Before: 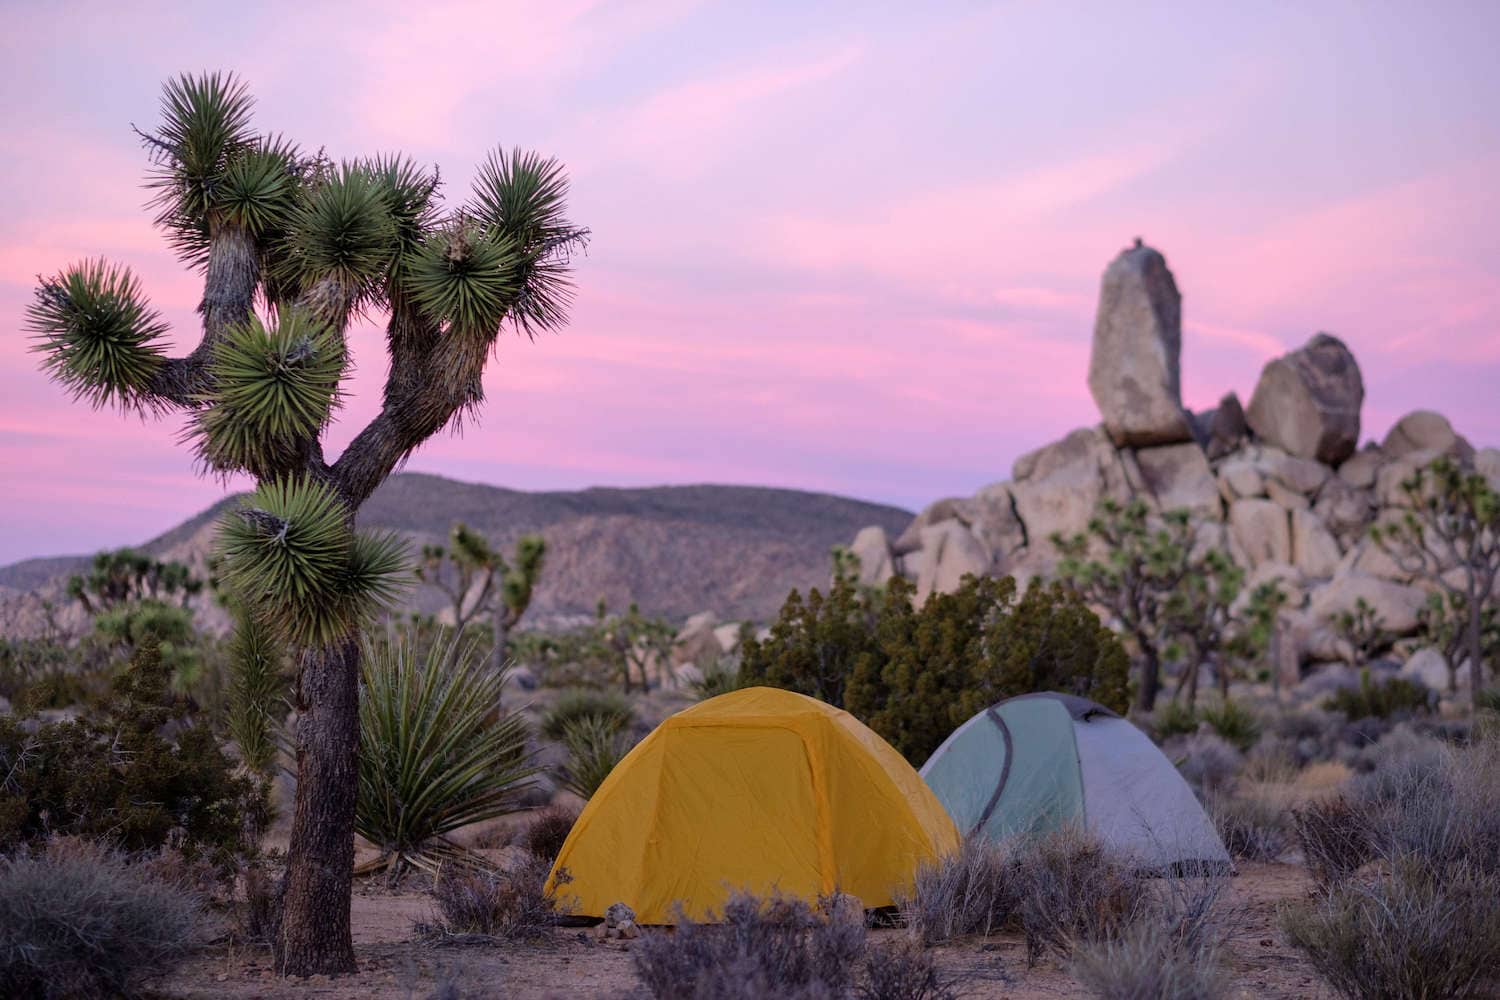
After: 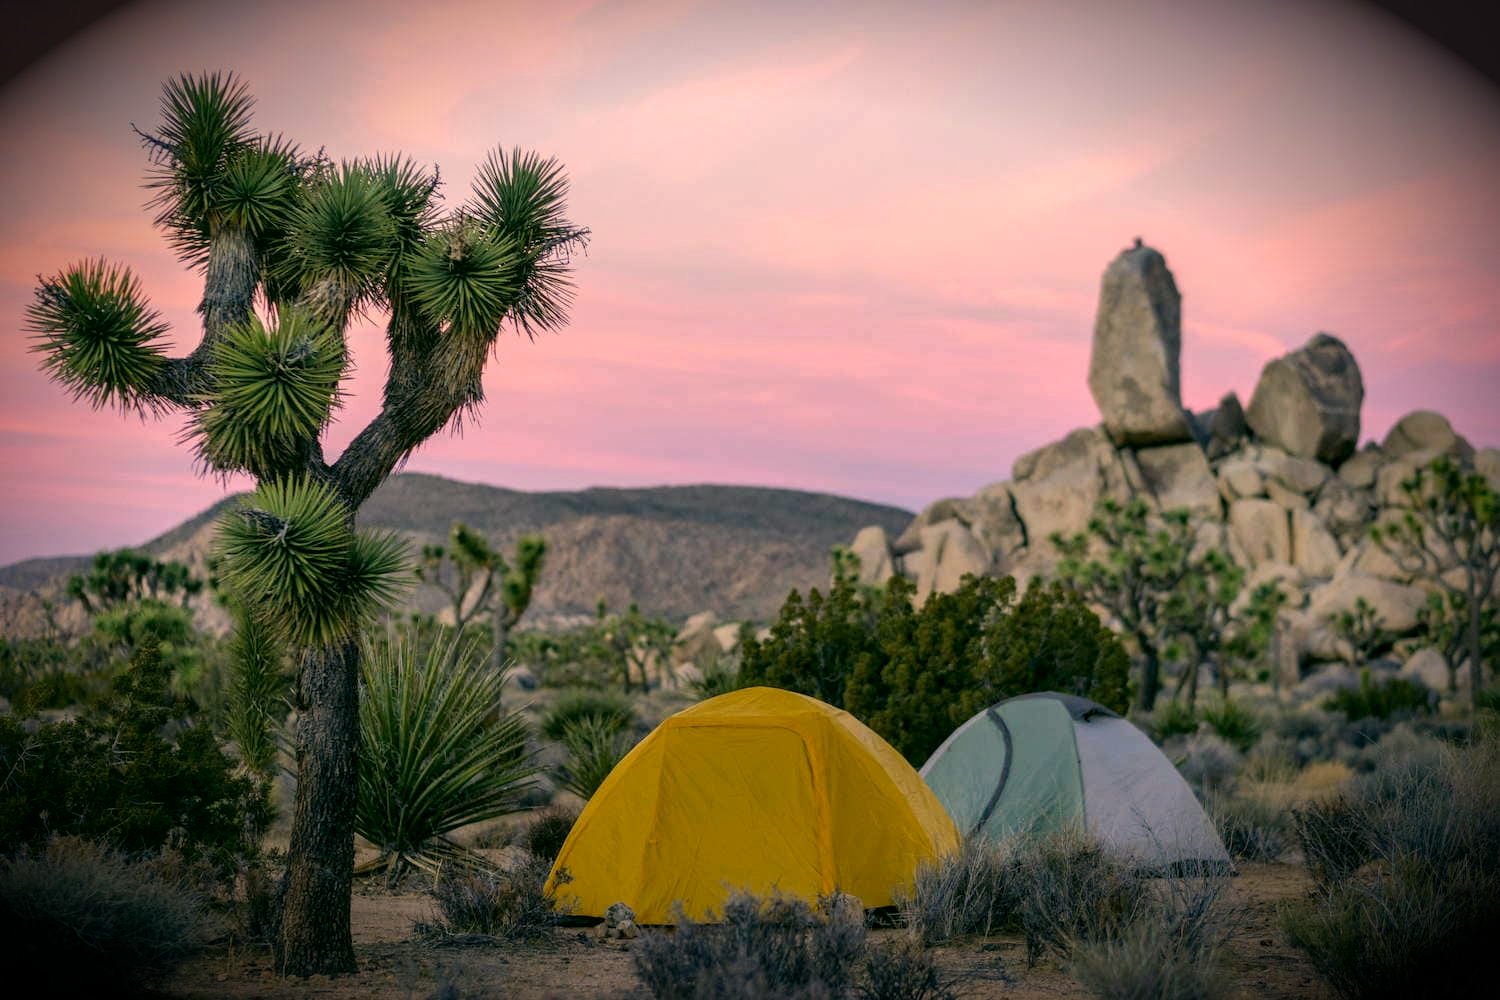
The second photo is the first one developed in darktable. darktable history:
color correction: highlights a* 5.13, highlights b* 23.7, shadows a* -16.38, shadows b* 3.94
vignetting: brightness -0.983, saturation 0.497, automatic ratio true
local contrast: on, module defaults
tone equalizer: edges refinement/feathering 500, mask exposure compensation -1.57 EV, preserve details no
